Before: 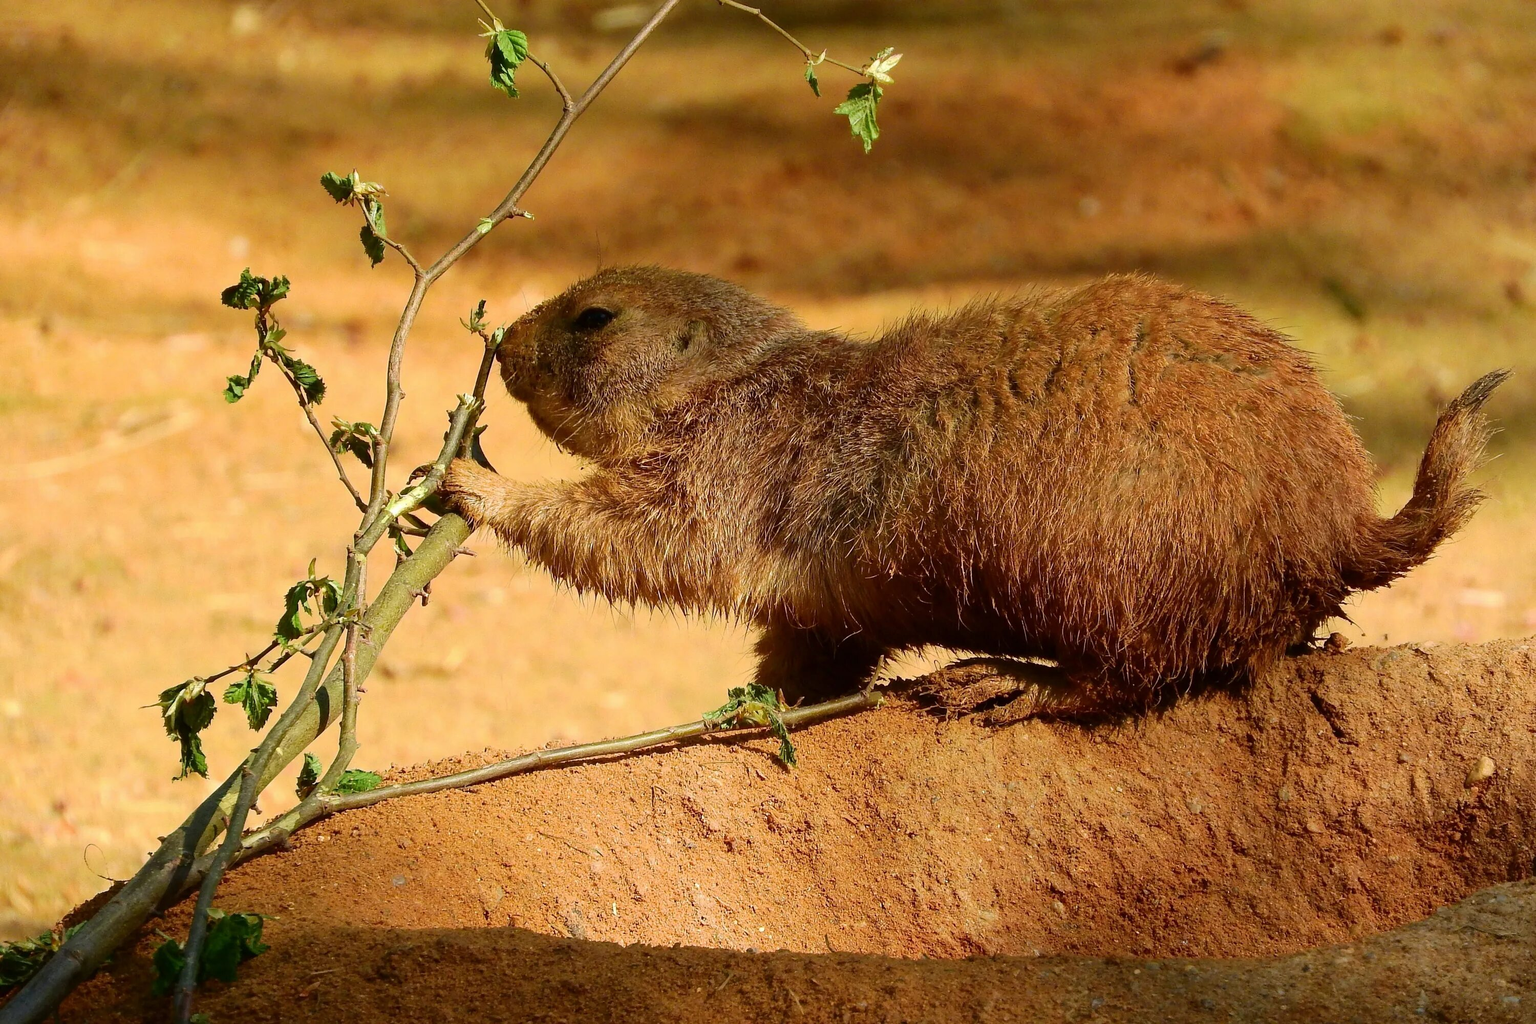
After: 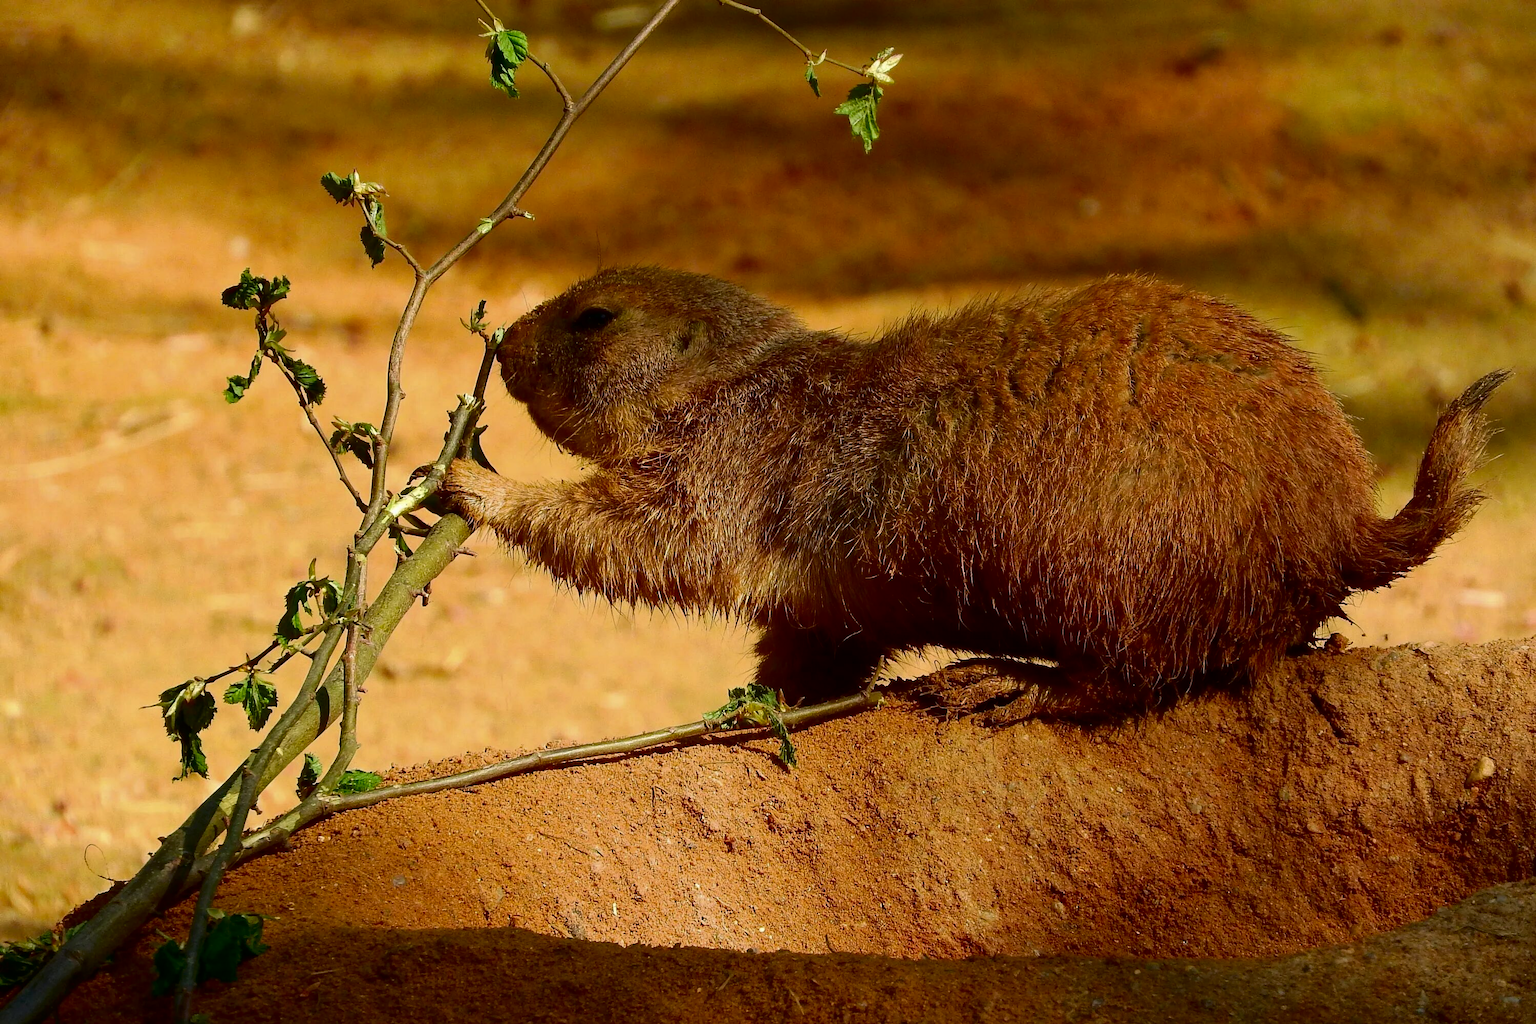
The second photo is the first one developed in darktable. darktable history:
contrast brightness saturation: brightness -0.212, saturation 0.084
